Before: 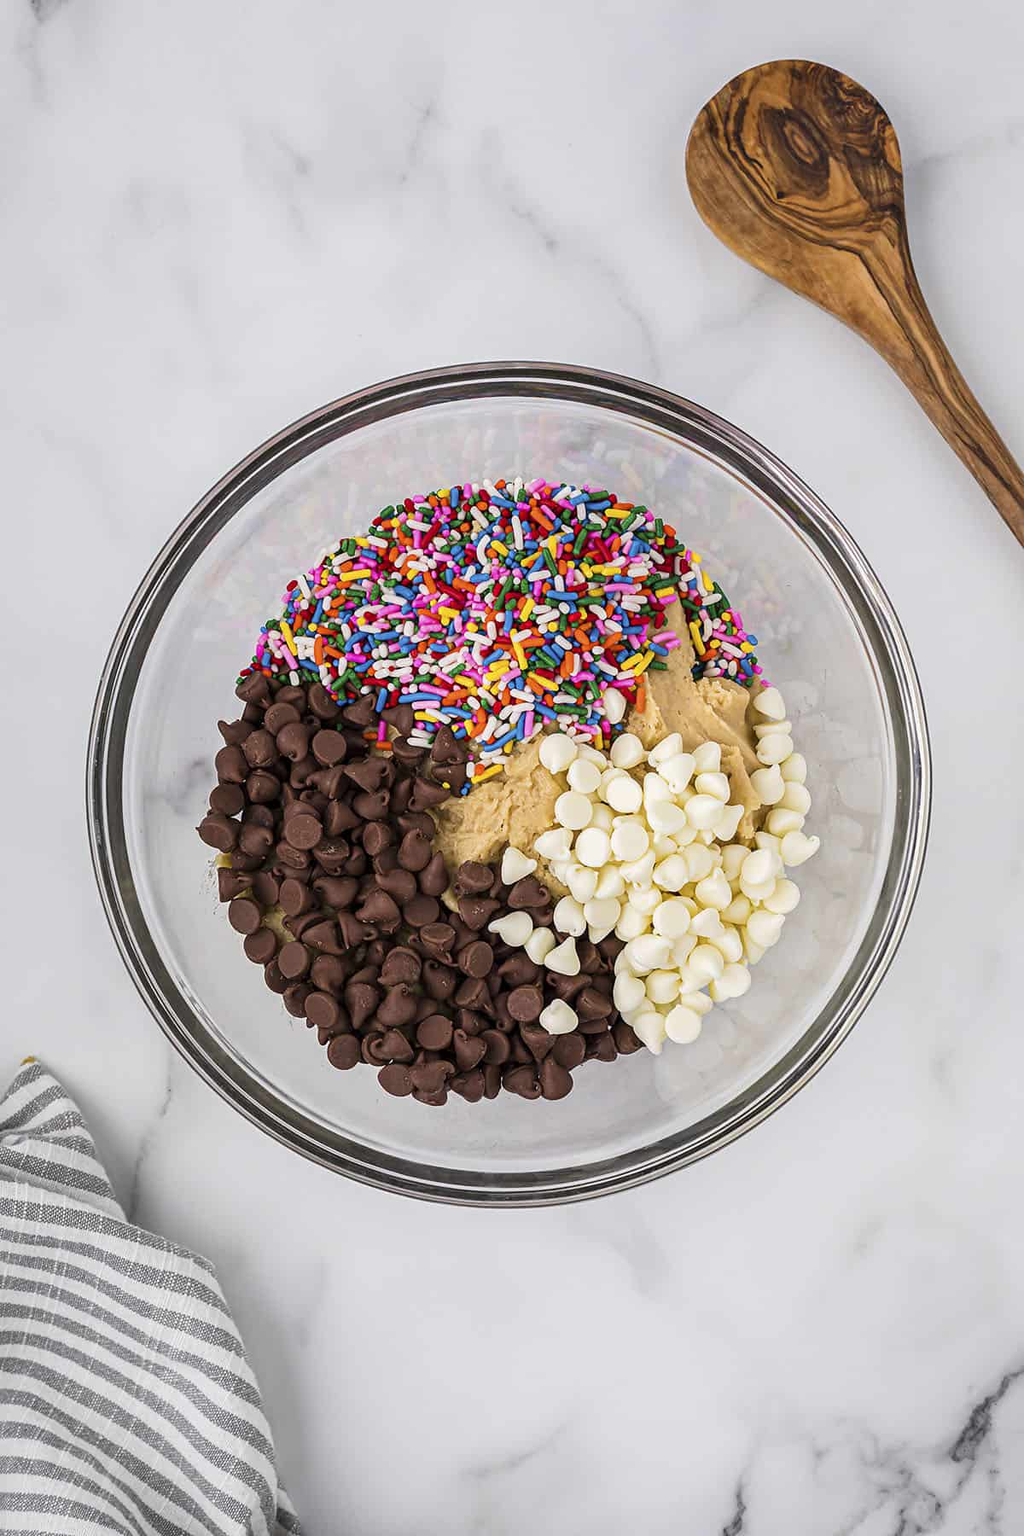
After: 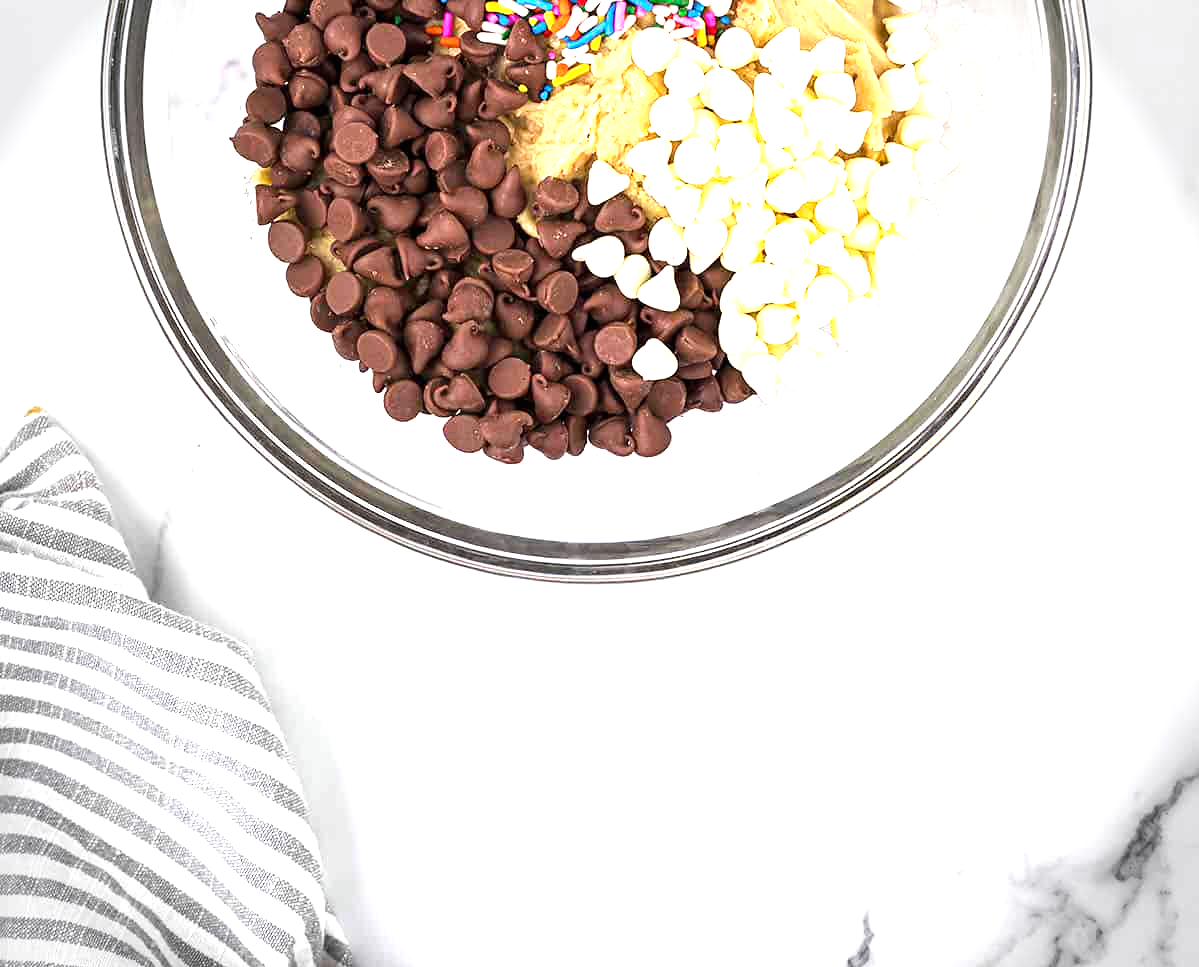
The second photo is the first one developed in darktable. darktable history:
exposure: black level correction 0, exposure 1.388 EV, compensate highlight preservation false
color correction: highlights a* -0.181, highlights b* -0.075
crop and rotate: top 46.239%, right 0.048%
vignetting: fall-off start 88.07%, fall-off radius 23.76%, center (-0.031, -0.044)
